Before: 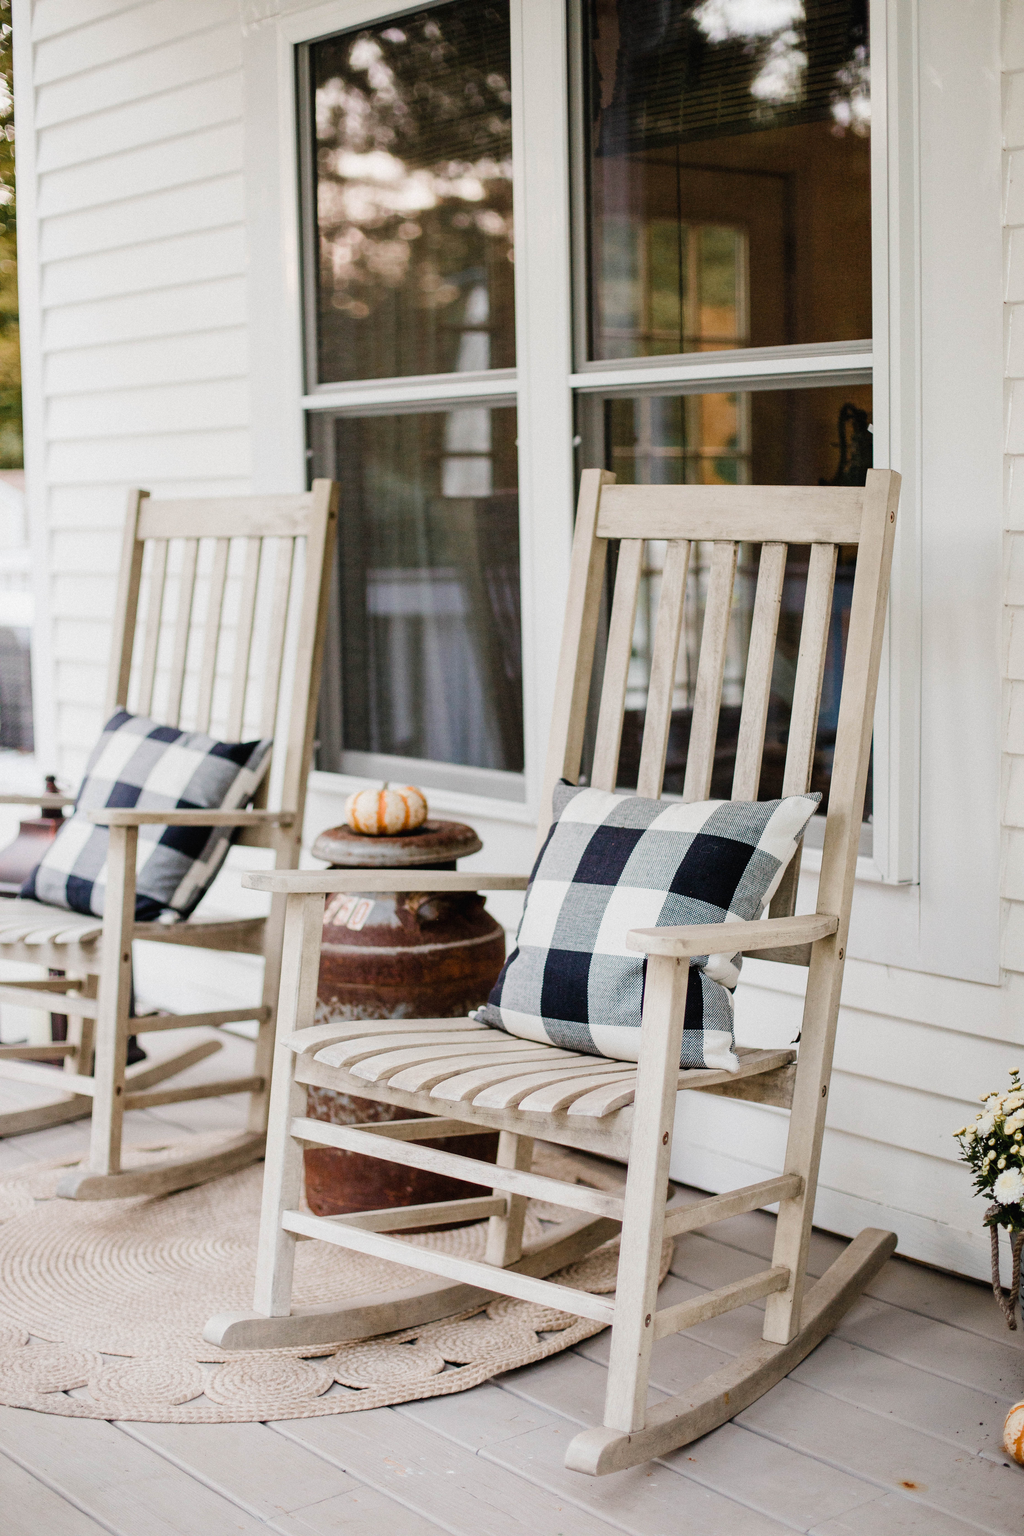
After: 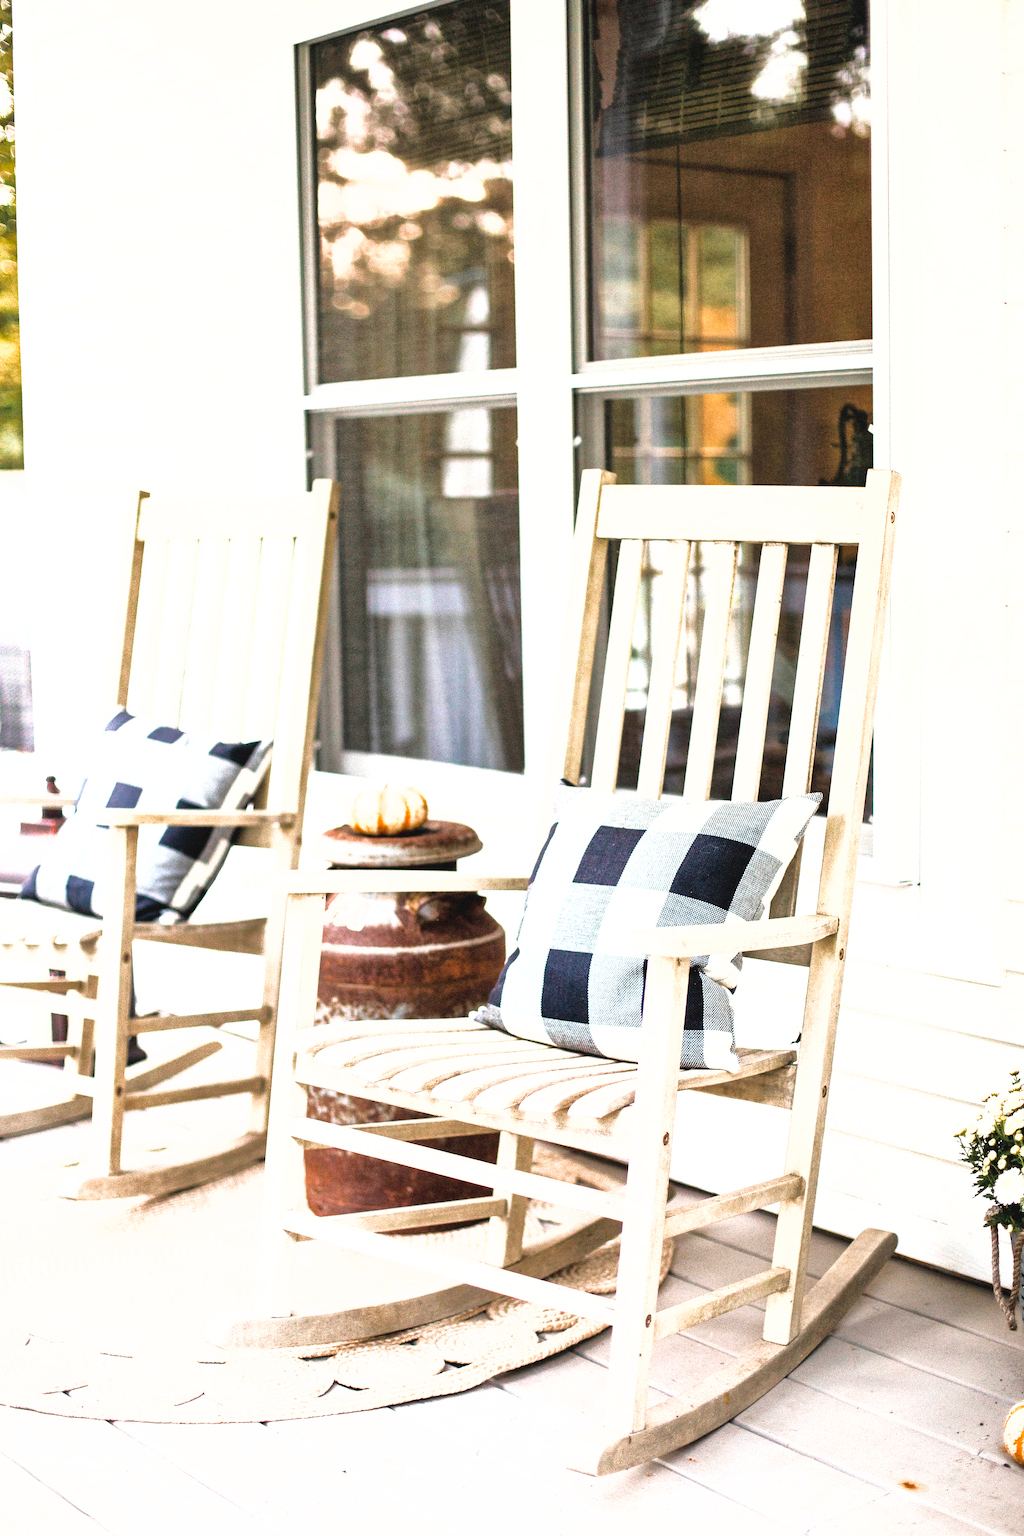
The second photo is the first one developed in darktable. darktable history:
exposure: black level correction 0, exposure 1.2 EV, compensate exposure bias true, compensate highlight preservation false
shadows and highlights: on, module defaults
tone equalizer: -8 EV -0.417 EV, -7 EV -0.389 EV, -6 EV -0.333 EV, -5 EV -0.222 EV, -3 EV 0.222 EV, -2 EV 0.333 EV, -1 EV 0.389 EV, +0 EV 0.417 EV, edges refinement/feathering 500, mask exposure compensation -1.25 EV, preserve details no
